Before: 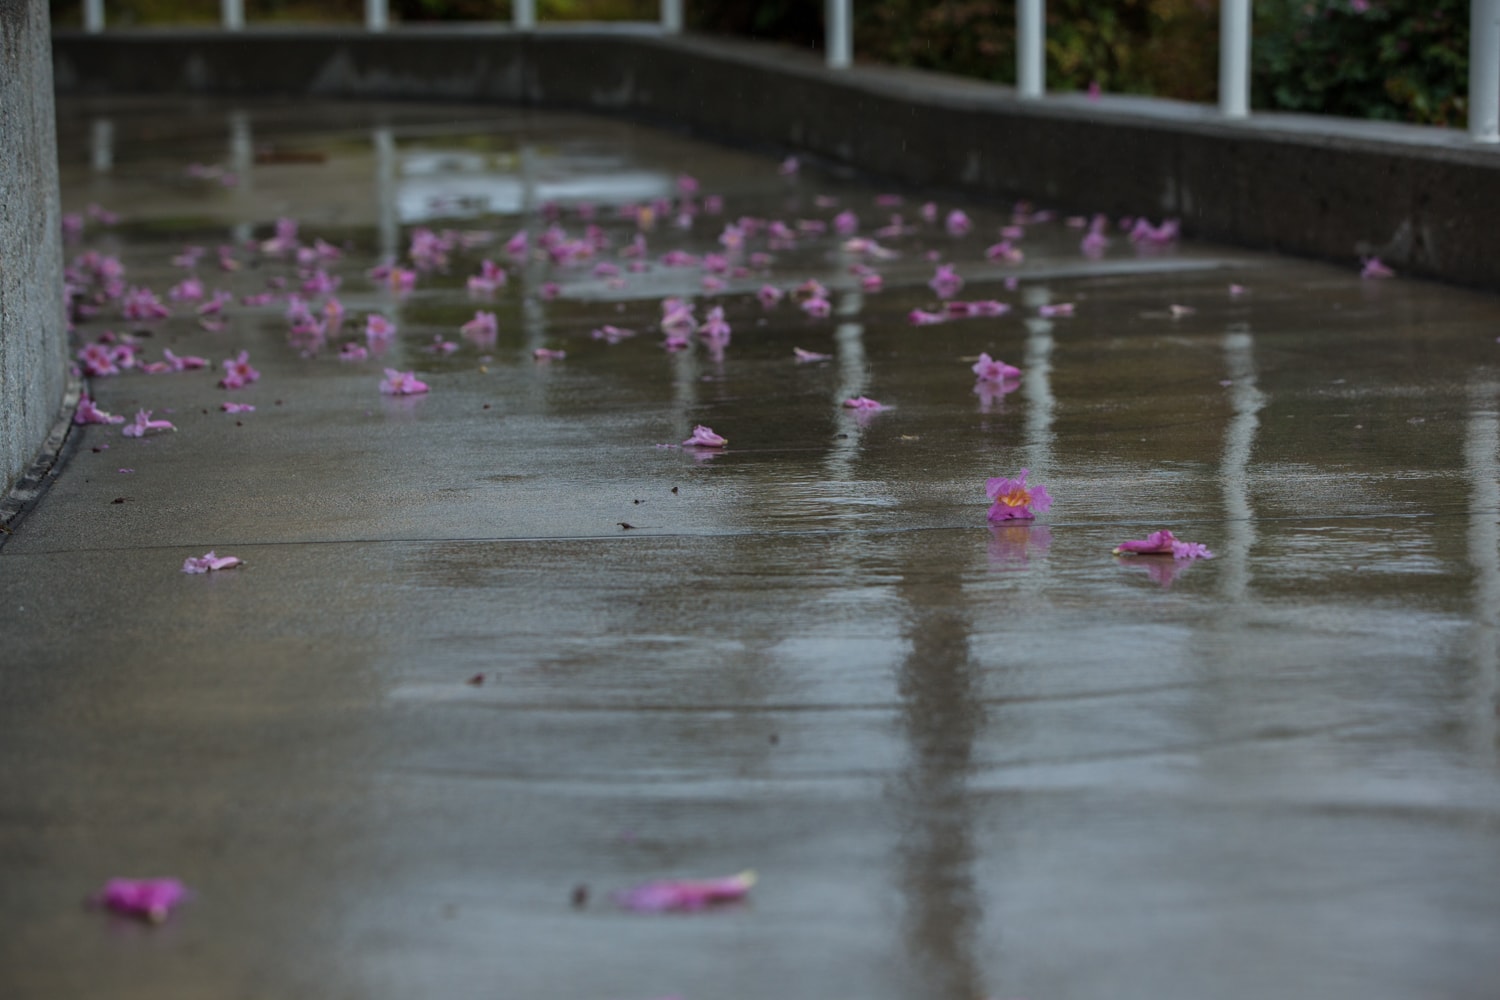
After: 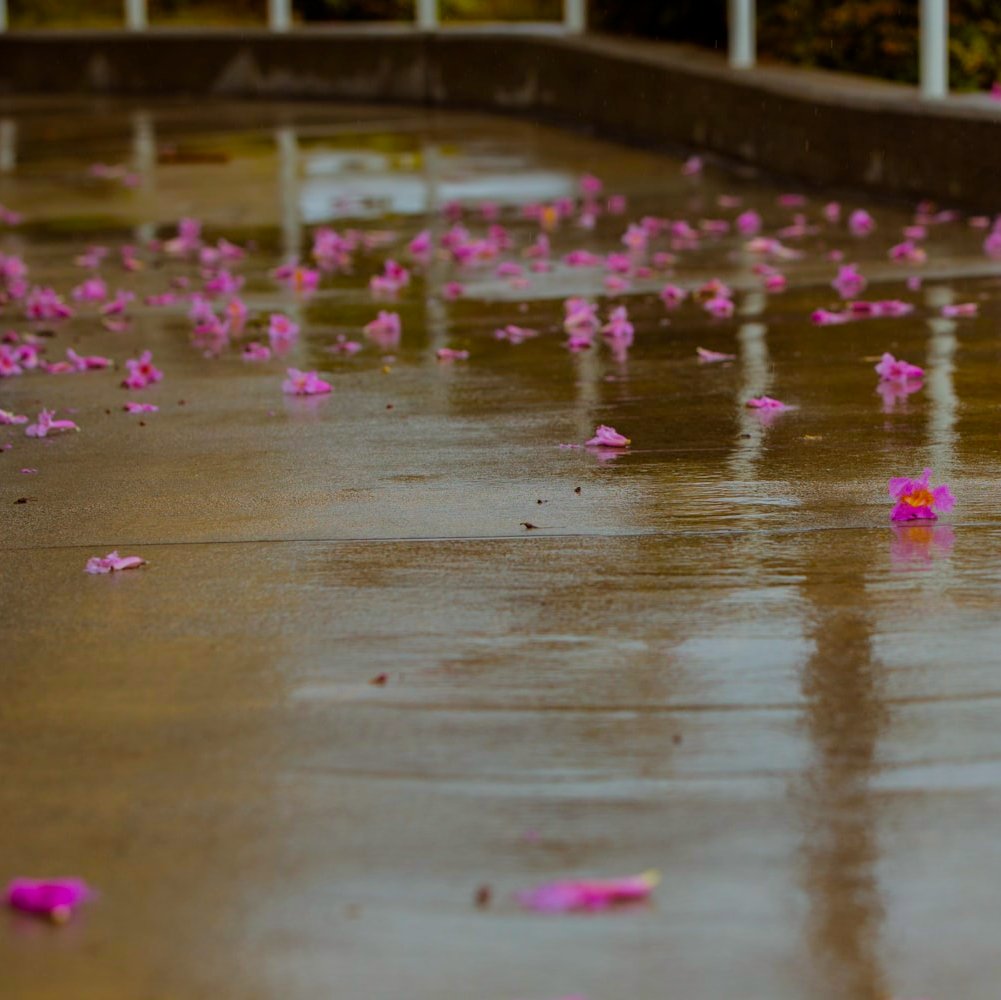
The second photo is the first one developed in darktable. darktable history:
filmic rgb: black relative exposure -7.65 EV, white relative exposure 4.56 EV, hardness 3.61
color balance rgb: power › luminance 9.867%, power › chroma 2.809%, power › hue 58.22°, perceptual saturation grading › global saturation 31.303%, perceptual brilliance grading › global brilliance 1.616%, perceptual brilliance grading › highlights -3.595%, global vibrance 50.322%
crop and rotate: left 6.536%, right 26.69%
